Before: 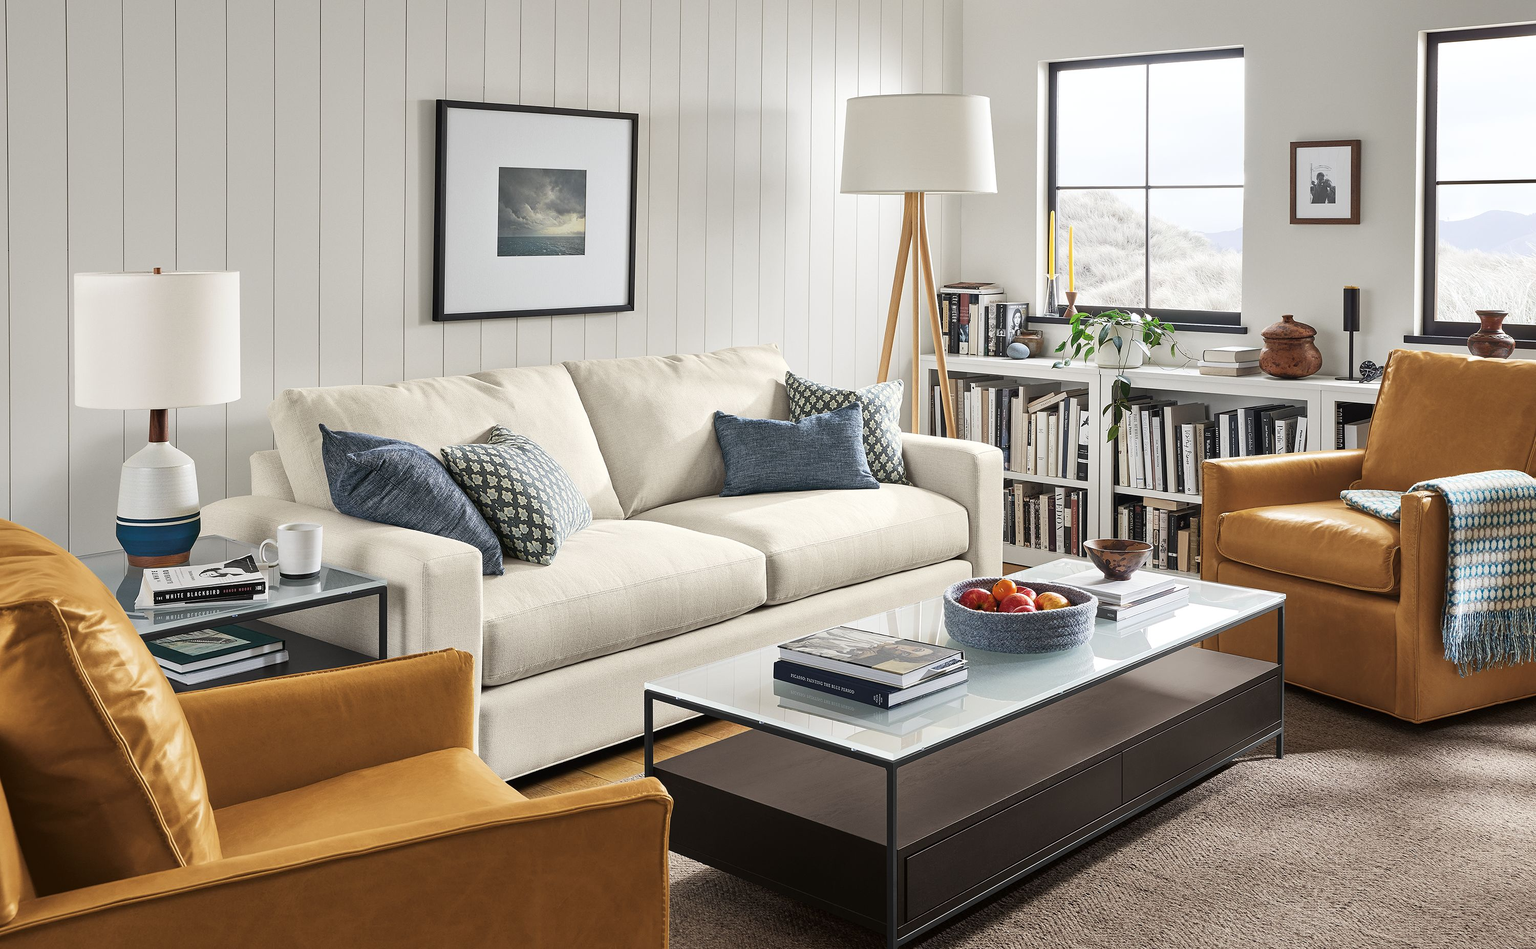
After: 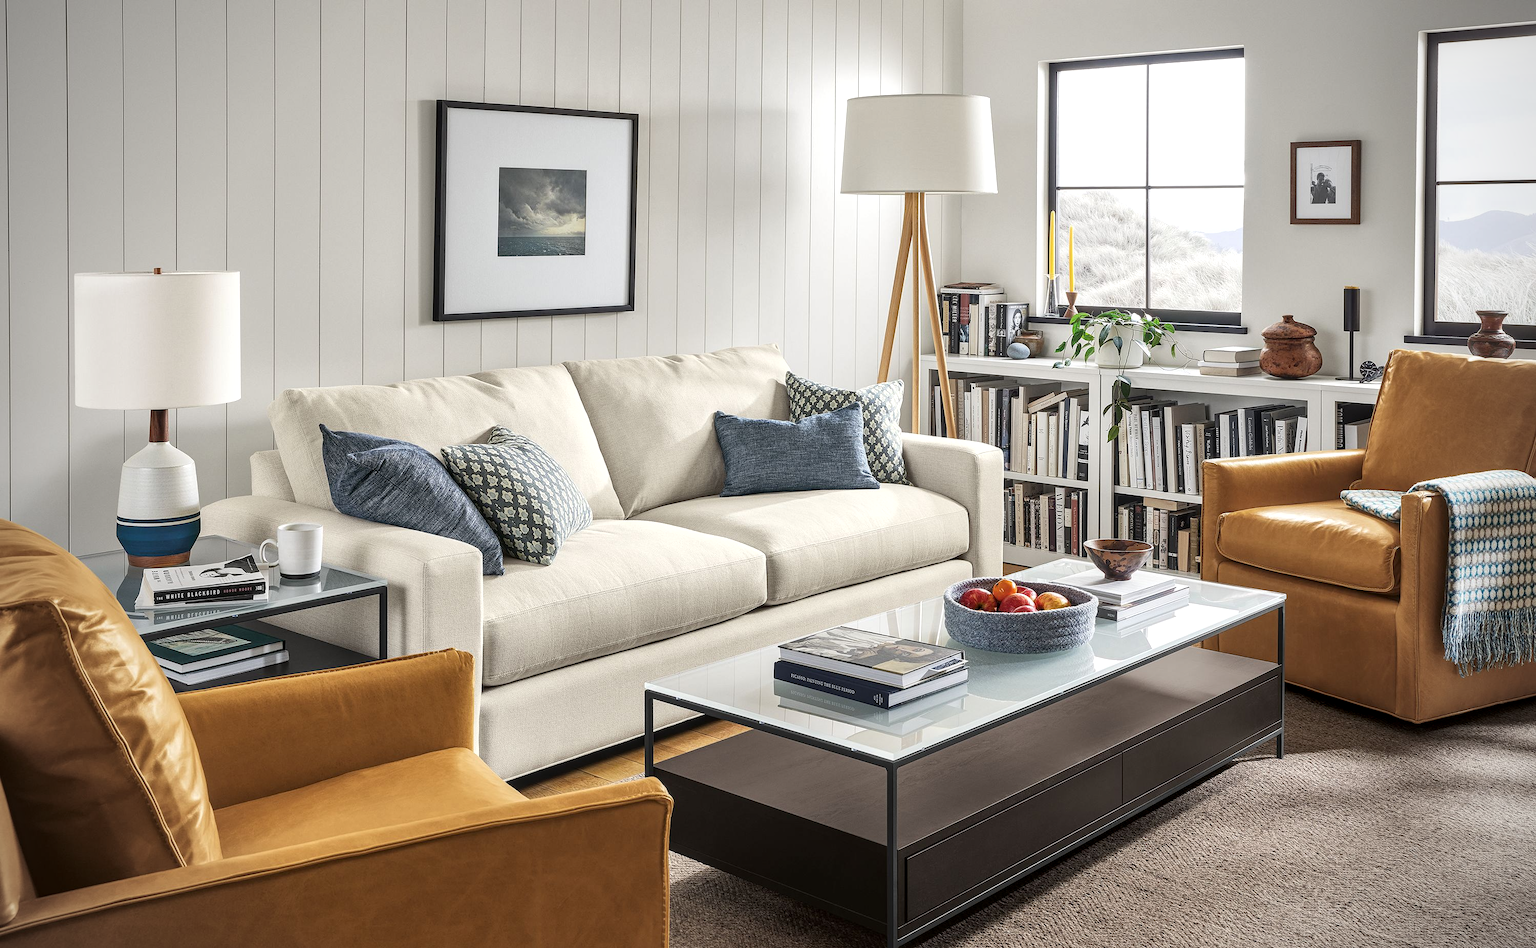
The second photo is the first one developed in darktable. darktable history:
vignetting: on, module defaults
exposure: exposure 0.078 EV, compensate highlight preservation false
local contrast: on, module defaults
